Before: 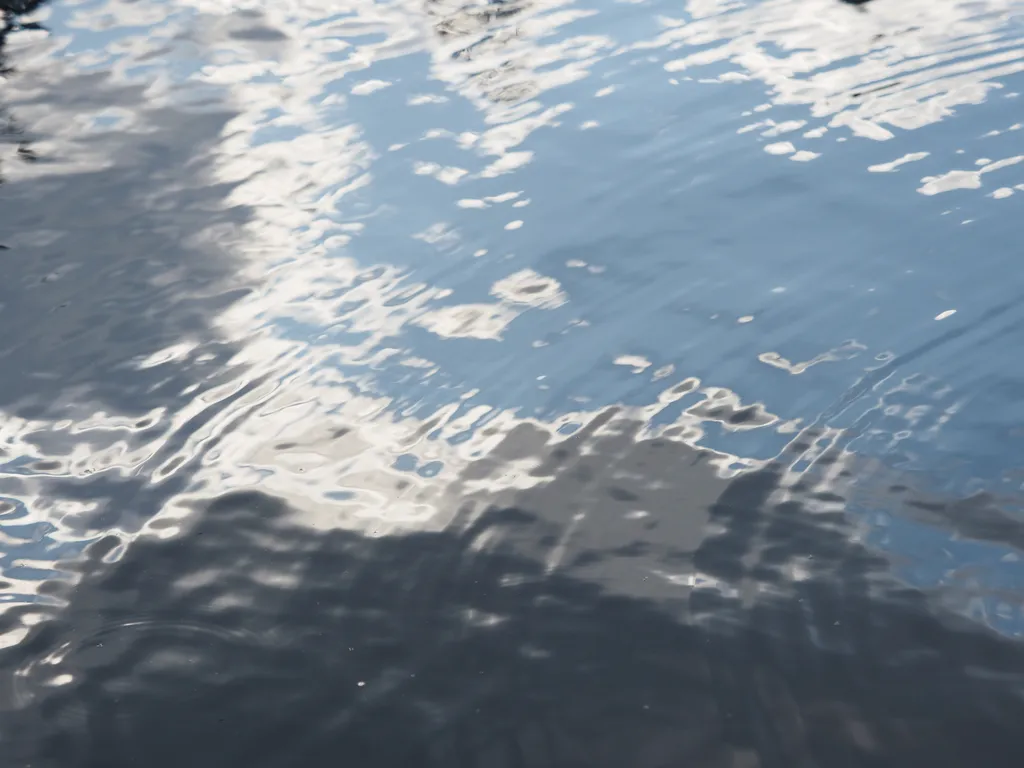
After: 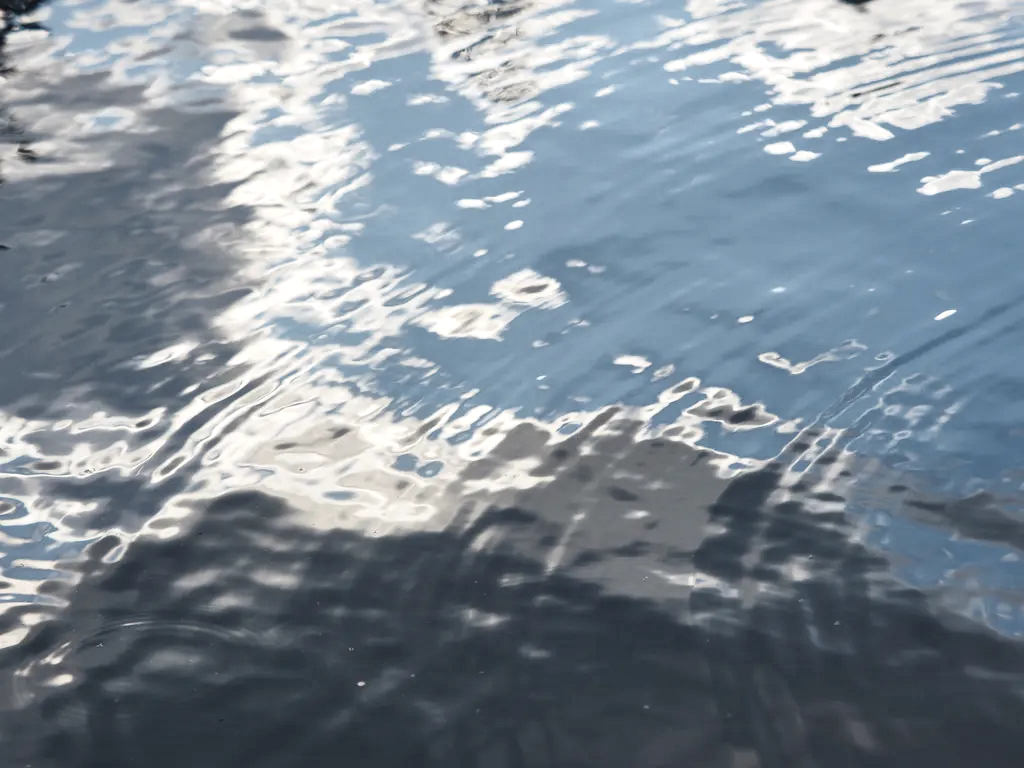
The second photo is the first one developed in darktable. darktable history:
local contrast: mode bilateral grid, contrast 20, coarseness 50, detail 173%, midtone range 0.2
